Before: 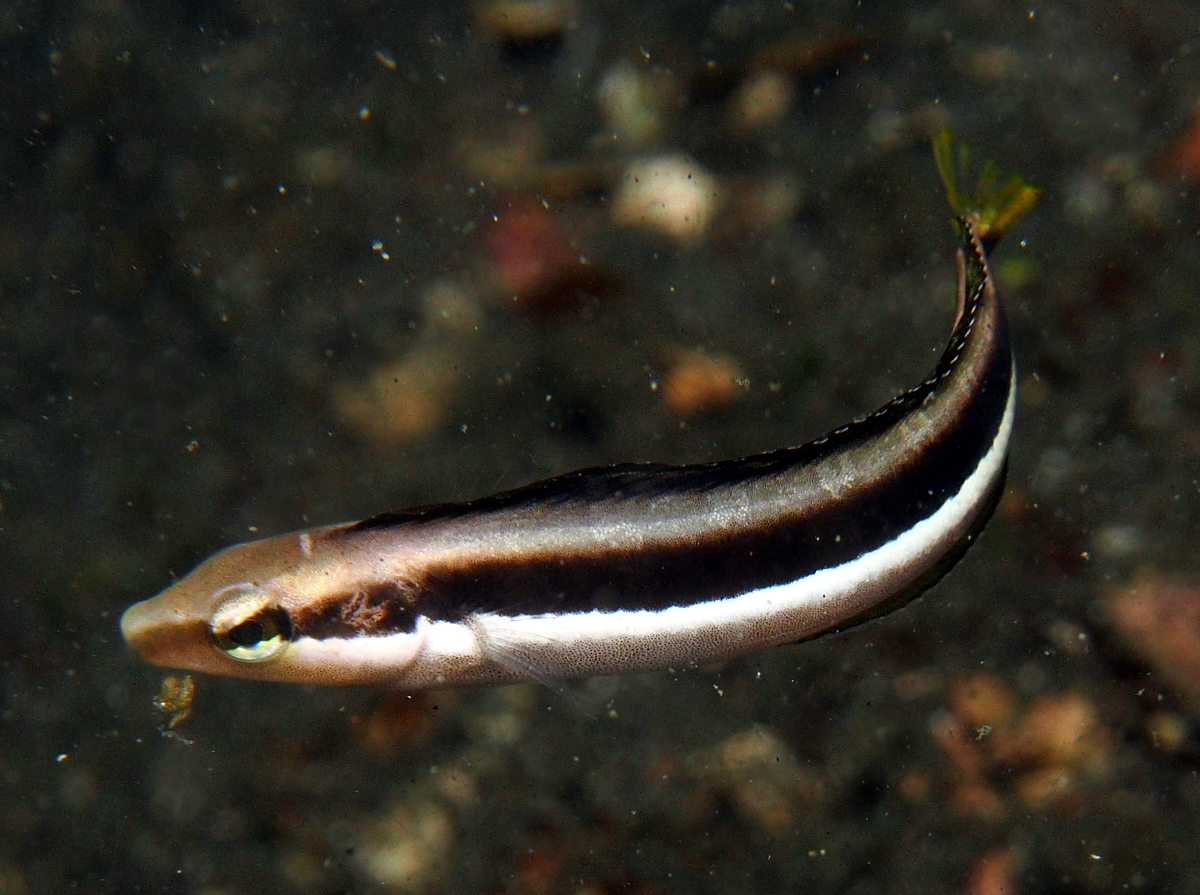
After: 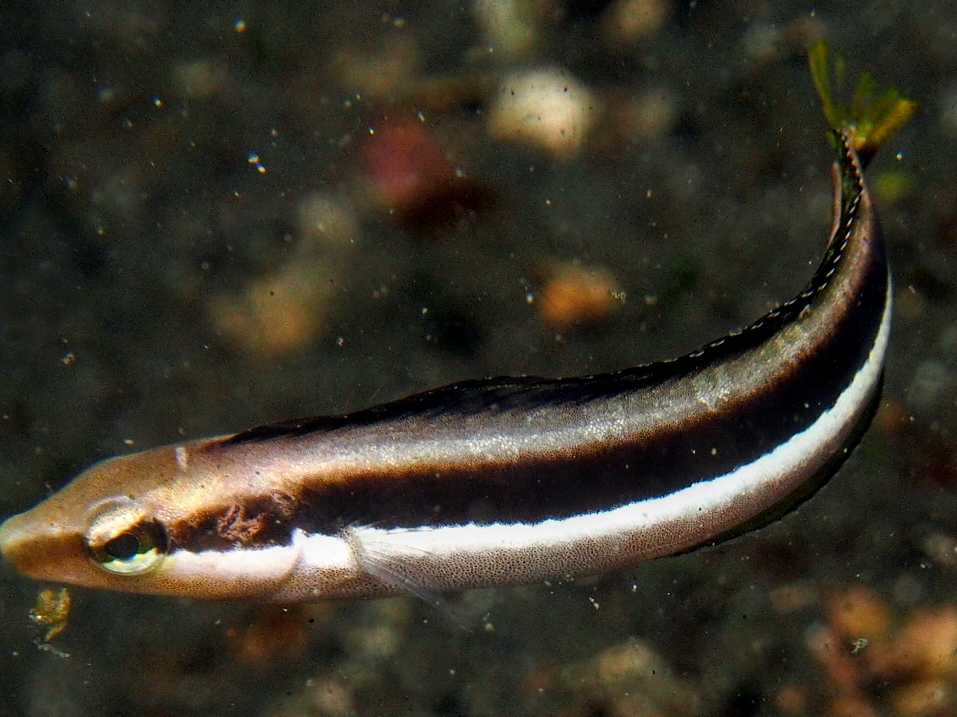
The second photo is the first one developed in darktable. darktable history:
crop and rotate: left 10.335%, top 9.784%, right 9.881%, bottom 10.078%
color balance rgb: perceptual saturation grading › global saturation 1.669%, perceptual saturation grading › highlights -1.986%, perceptual saturation grading › mid-tones 4.417%, perceptual saturation grading › shadows 7.677%, global vibrance 20%
local contrast: on, module defaults
